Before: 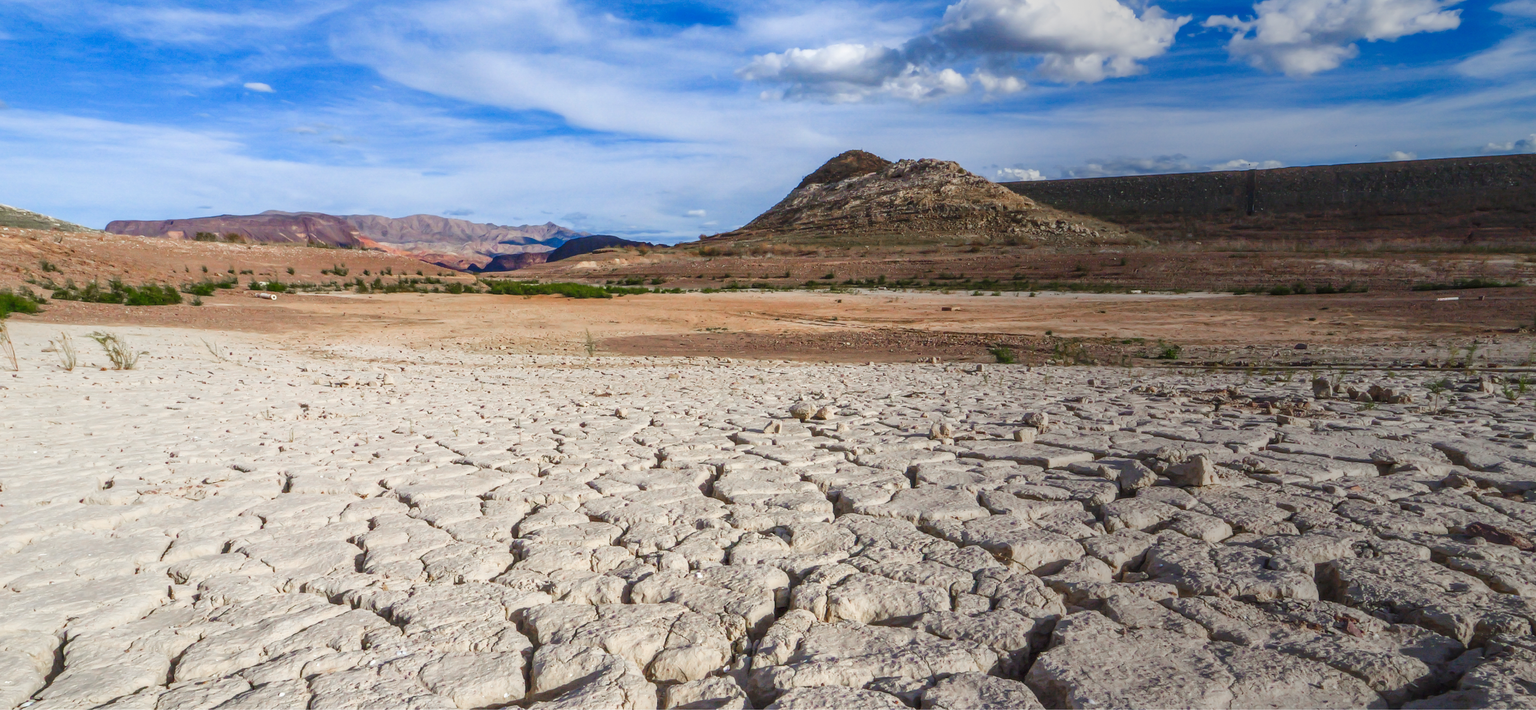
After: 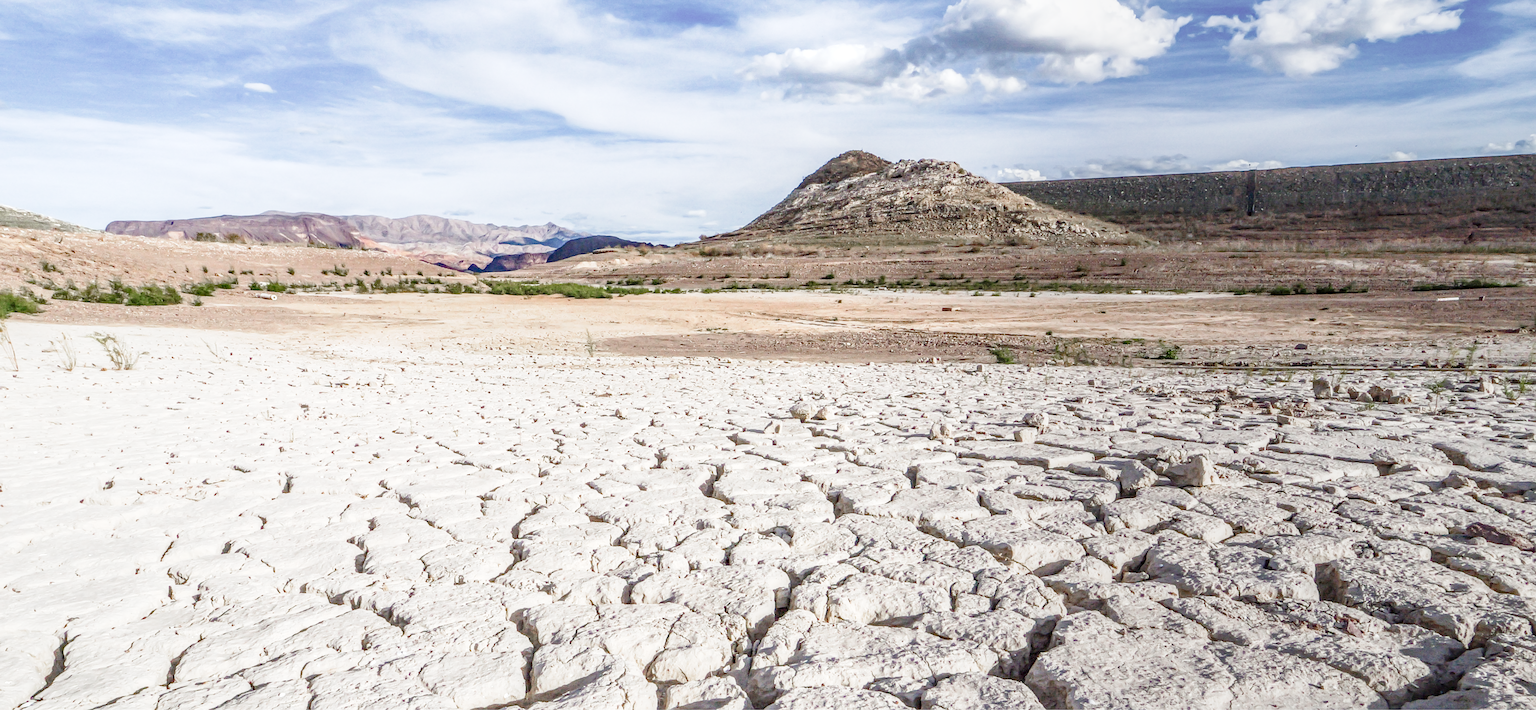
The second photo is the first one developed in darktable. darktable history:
contrast brightness saturation: contrast 0.096, saturation -0.358
haze removal: compatibility mode true, adaptive false
sharpen: amount 0.208
local contrast: on, module defaults
tone curve: curves: ch0 [(0, 0) (0.169, 0.367) (0.635, 0.859) (1, 1)], preserve colors none
